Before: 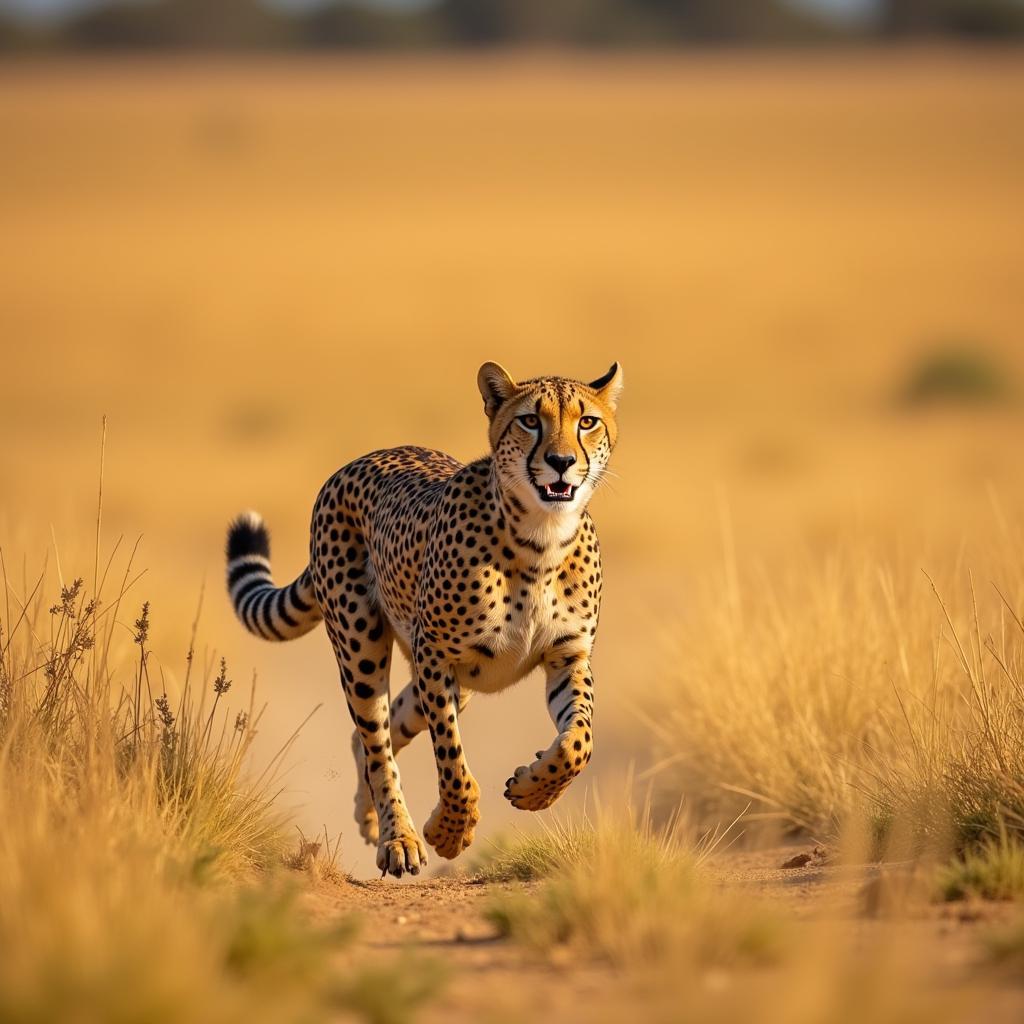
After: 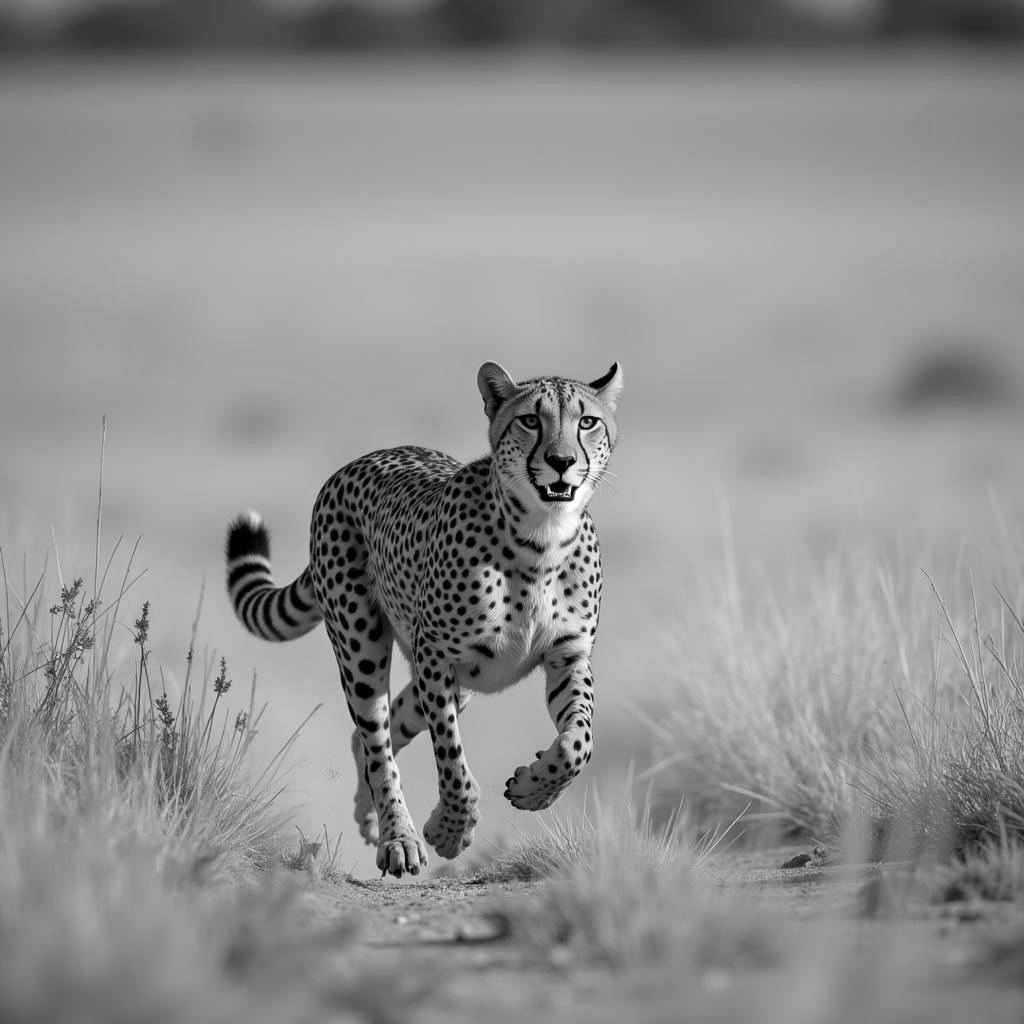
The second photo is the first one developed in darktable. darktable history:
haze removal: compatibility mode true, adaptive false
monochrome: on, module defaults
exposure: compensate highlight preservation false
